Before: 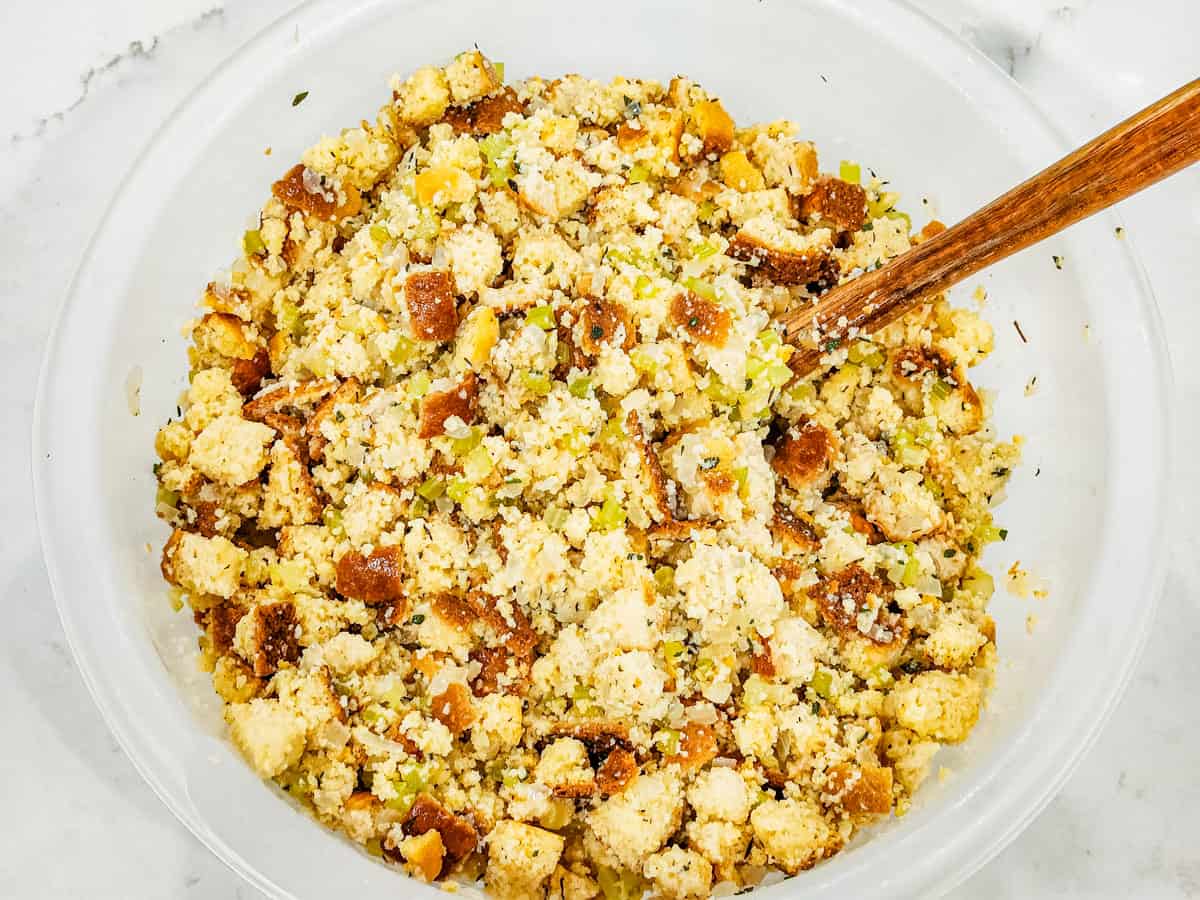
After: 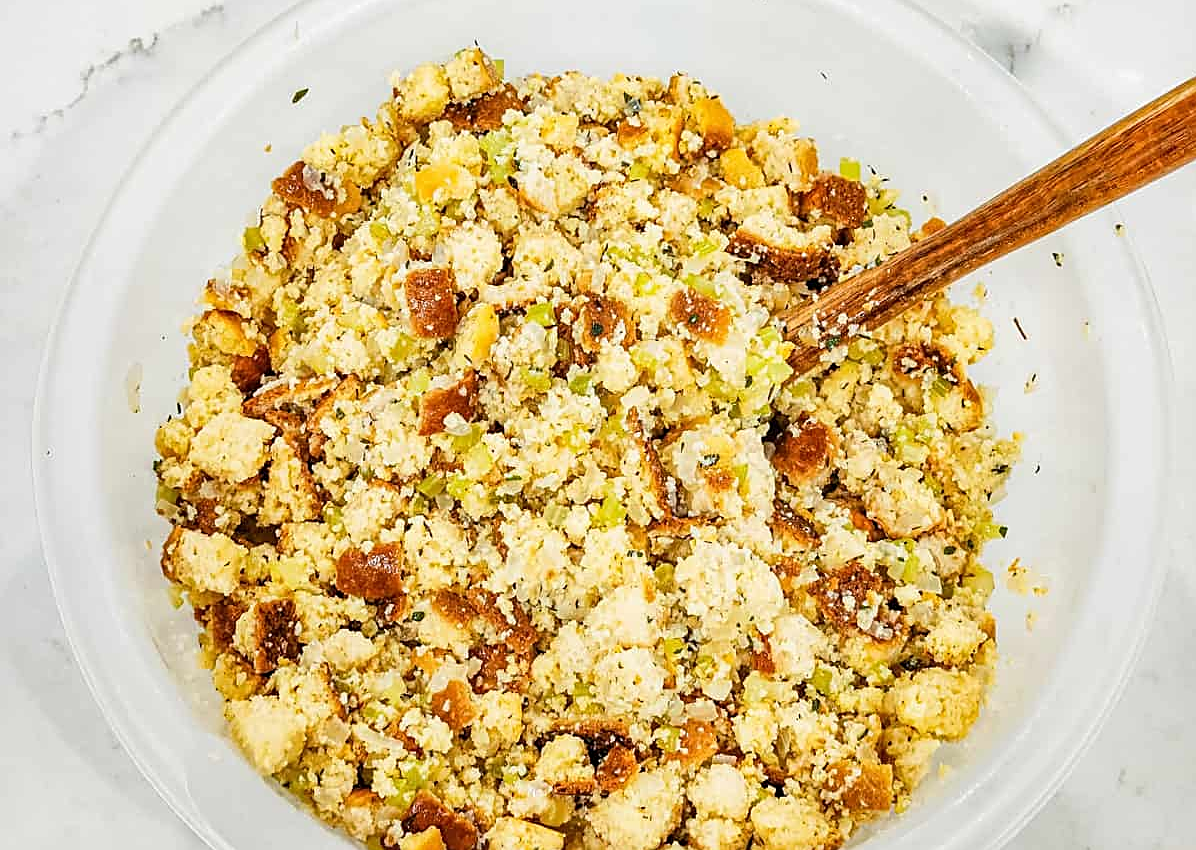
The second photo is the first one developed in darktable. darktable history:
crop: top 0.433%, right 0.256%, bottom 5.091%
sharpen: on, module defaults
